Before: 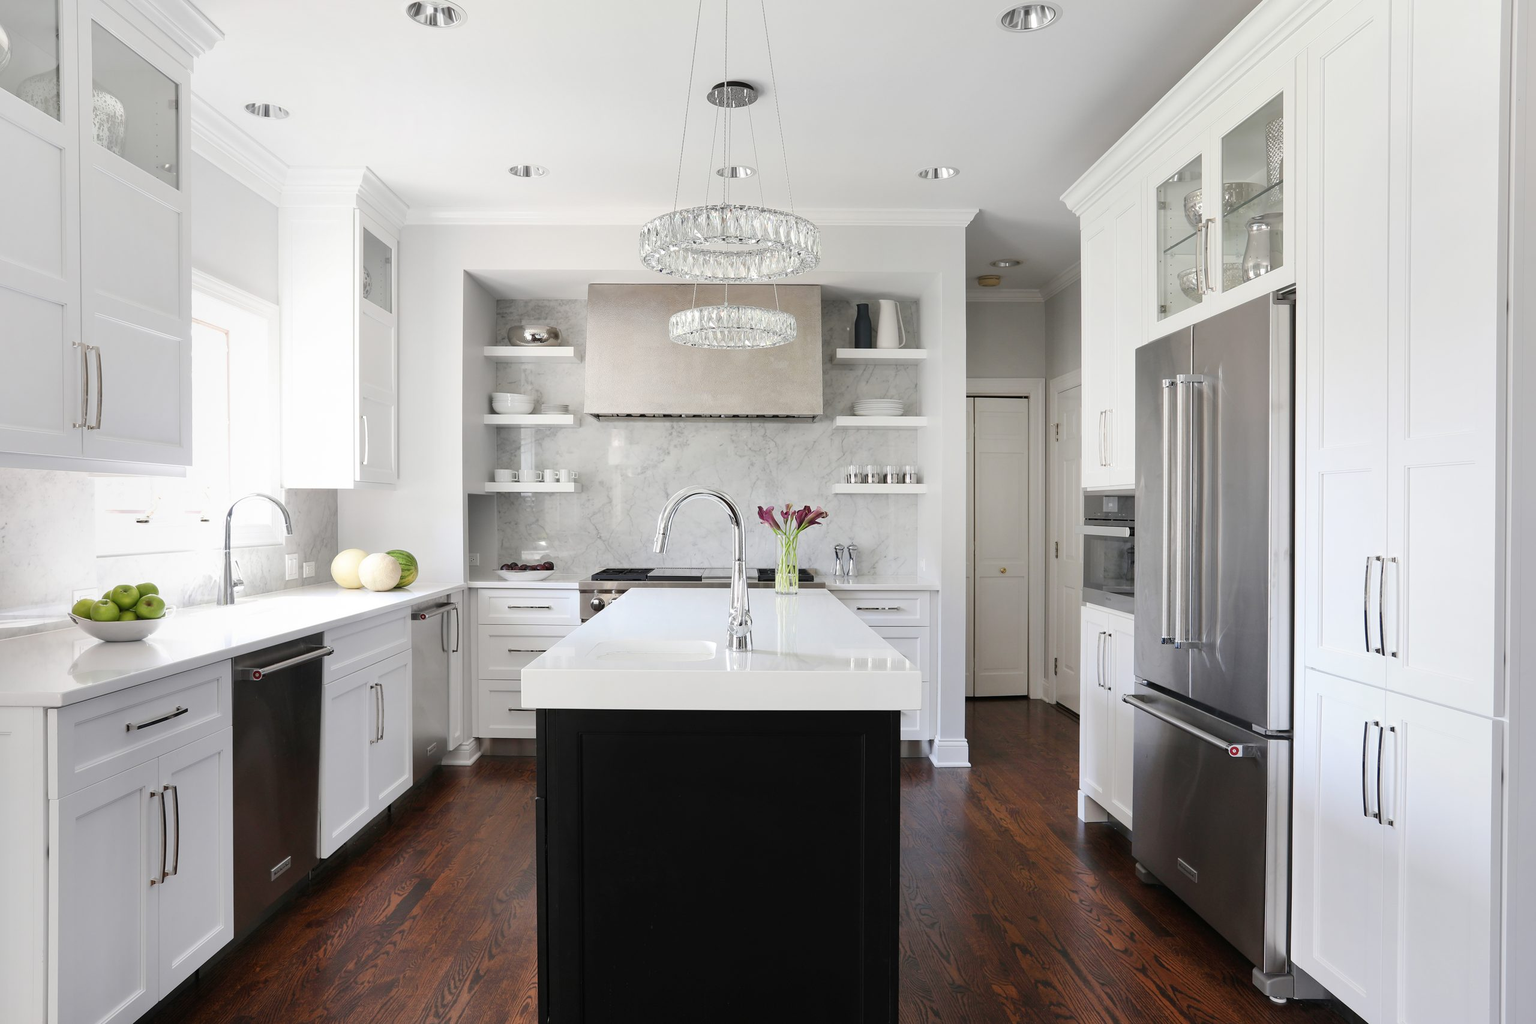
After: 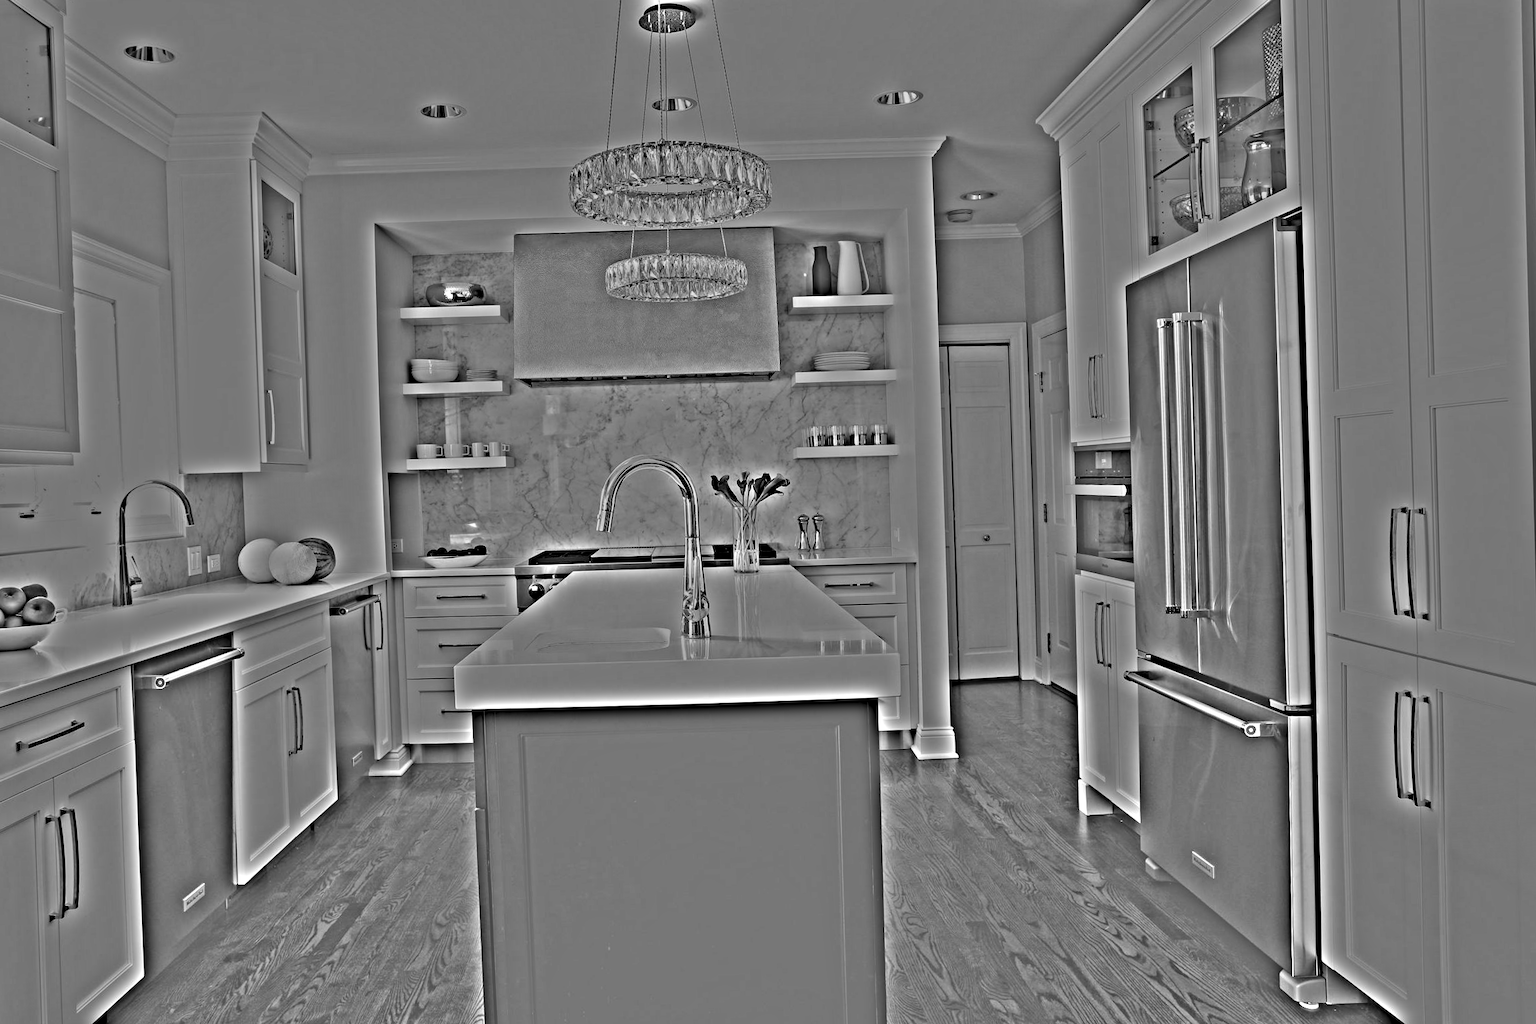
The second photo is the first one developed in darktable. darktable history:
crop and rotate: angle 1.96°, left 5.673%, top 5.673%
highpass: sharpness 49.79%, contrast boost 49.79%
